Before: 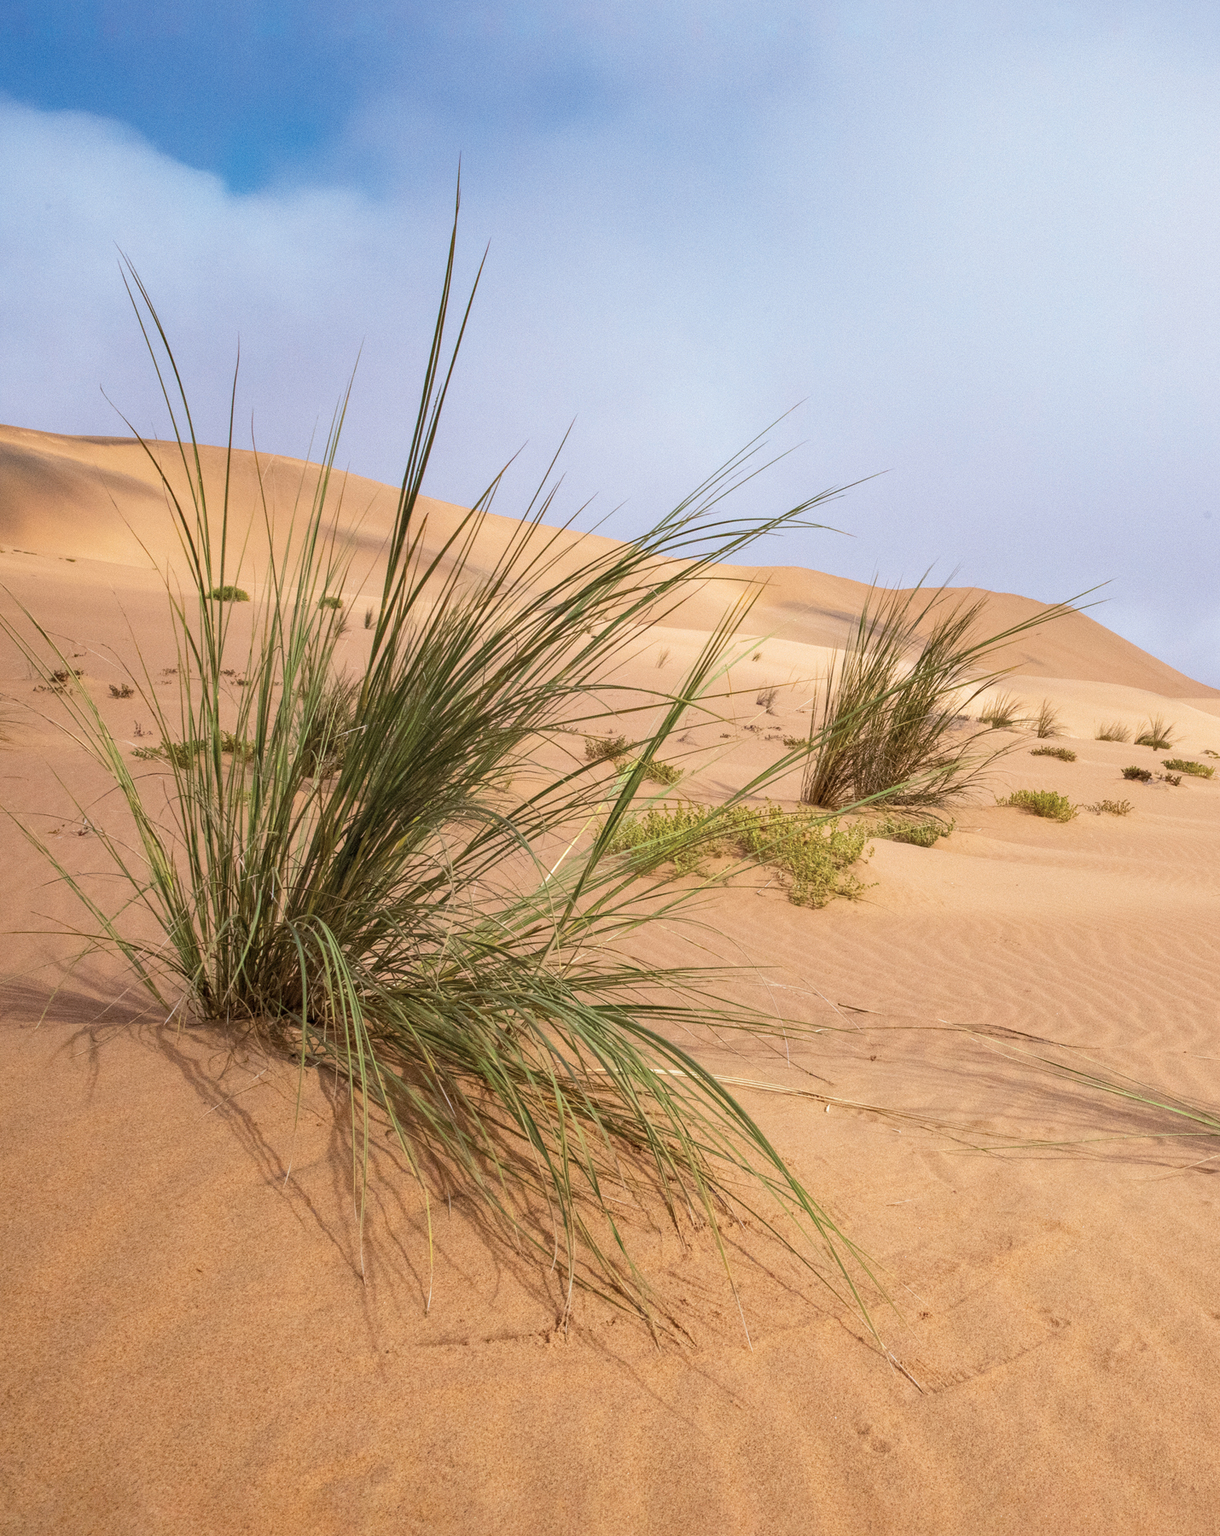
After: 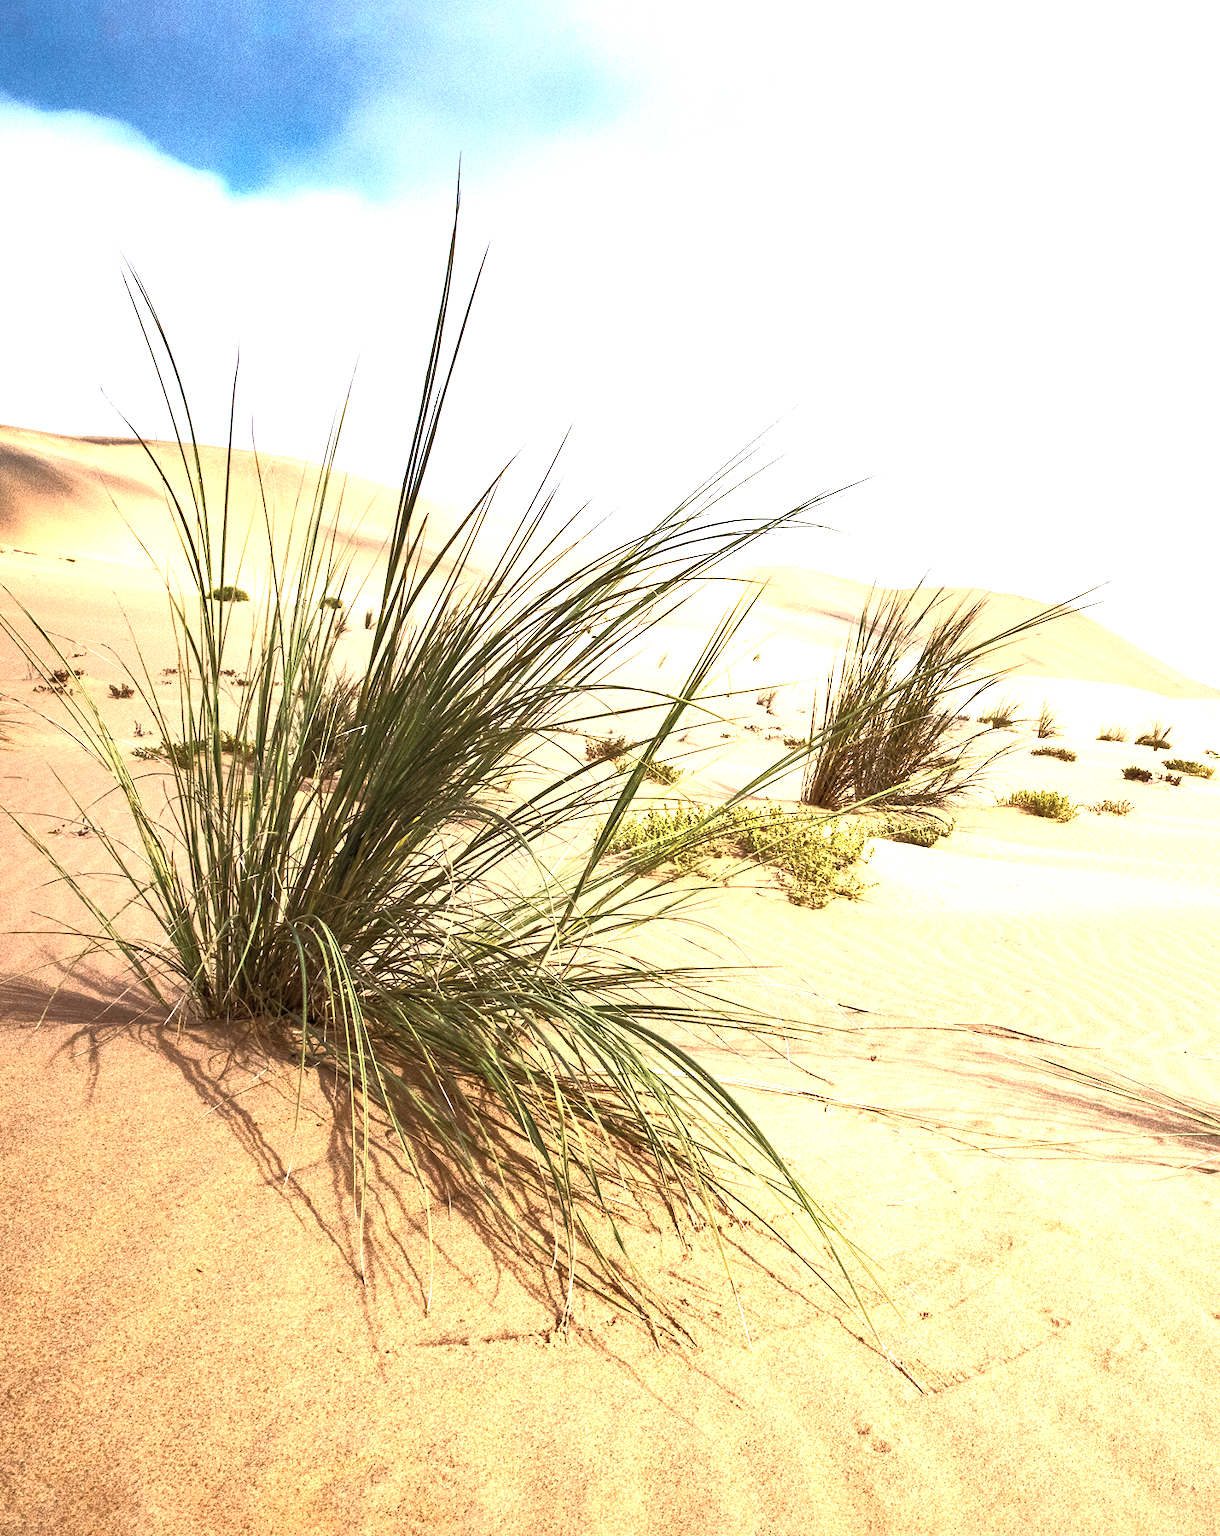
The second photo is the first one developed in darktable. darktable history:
base curve: curves: ch0 [(0, 0) (0.564, 0.291) (0.802, 0.731) (1, 1)]
exposure: black level correction 0, exposure 1.386 EV, compensate highlight preservation false
